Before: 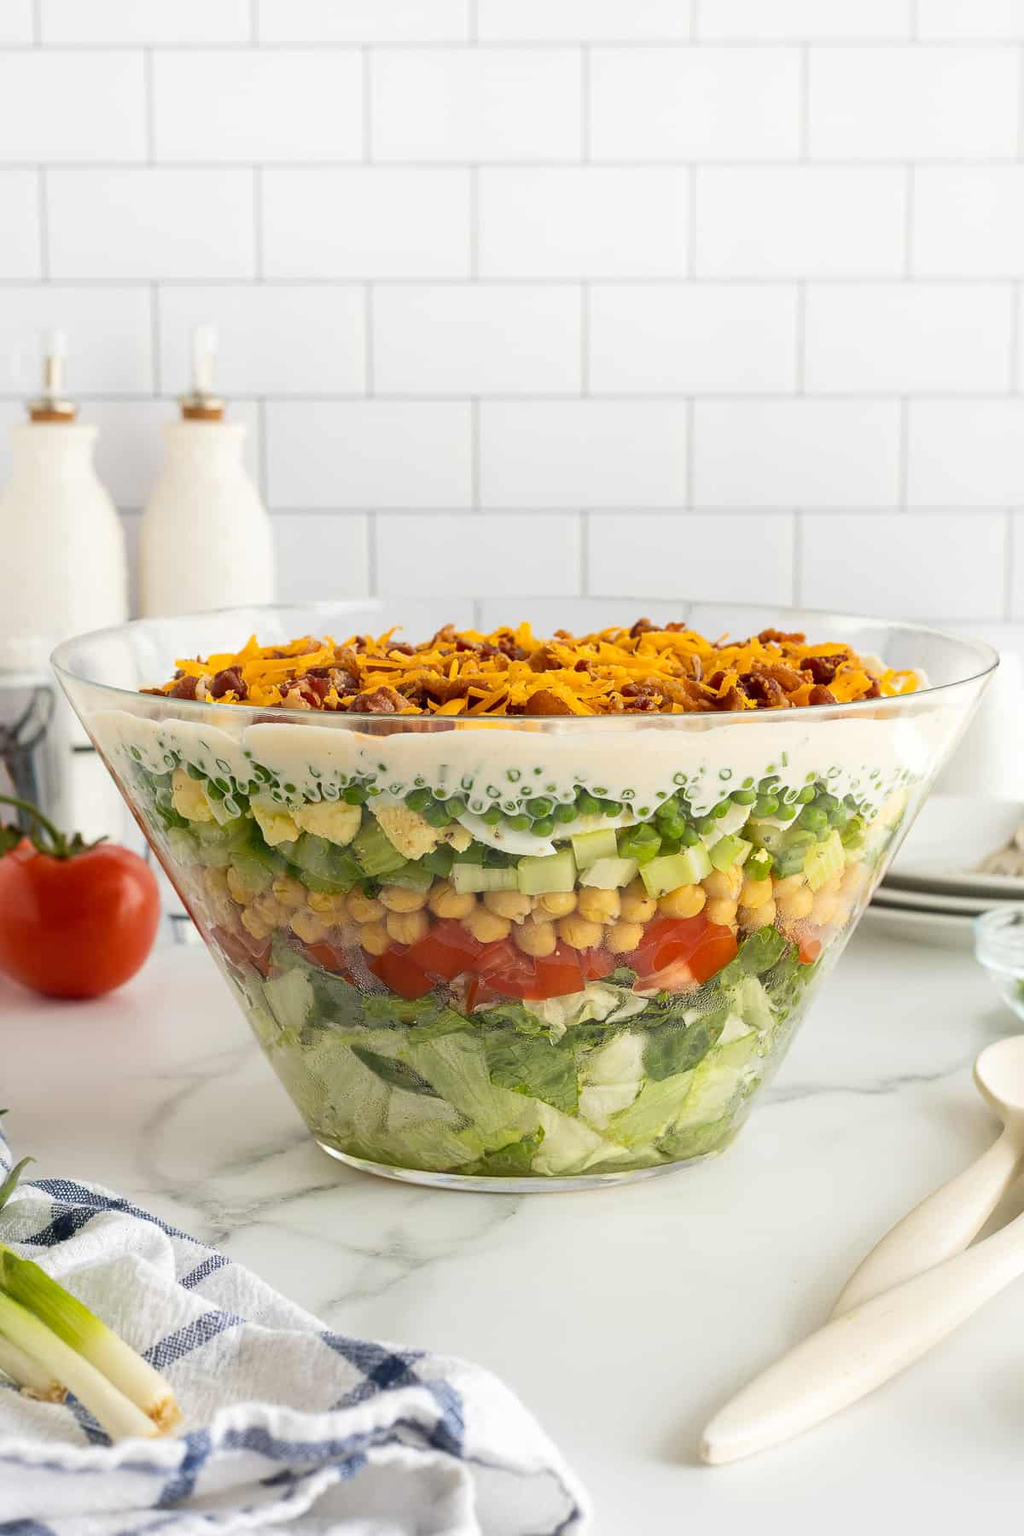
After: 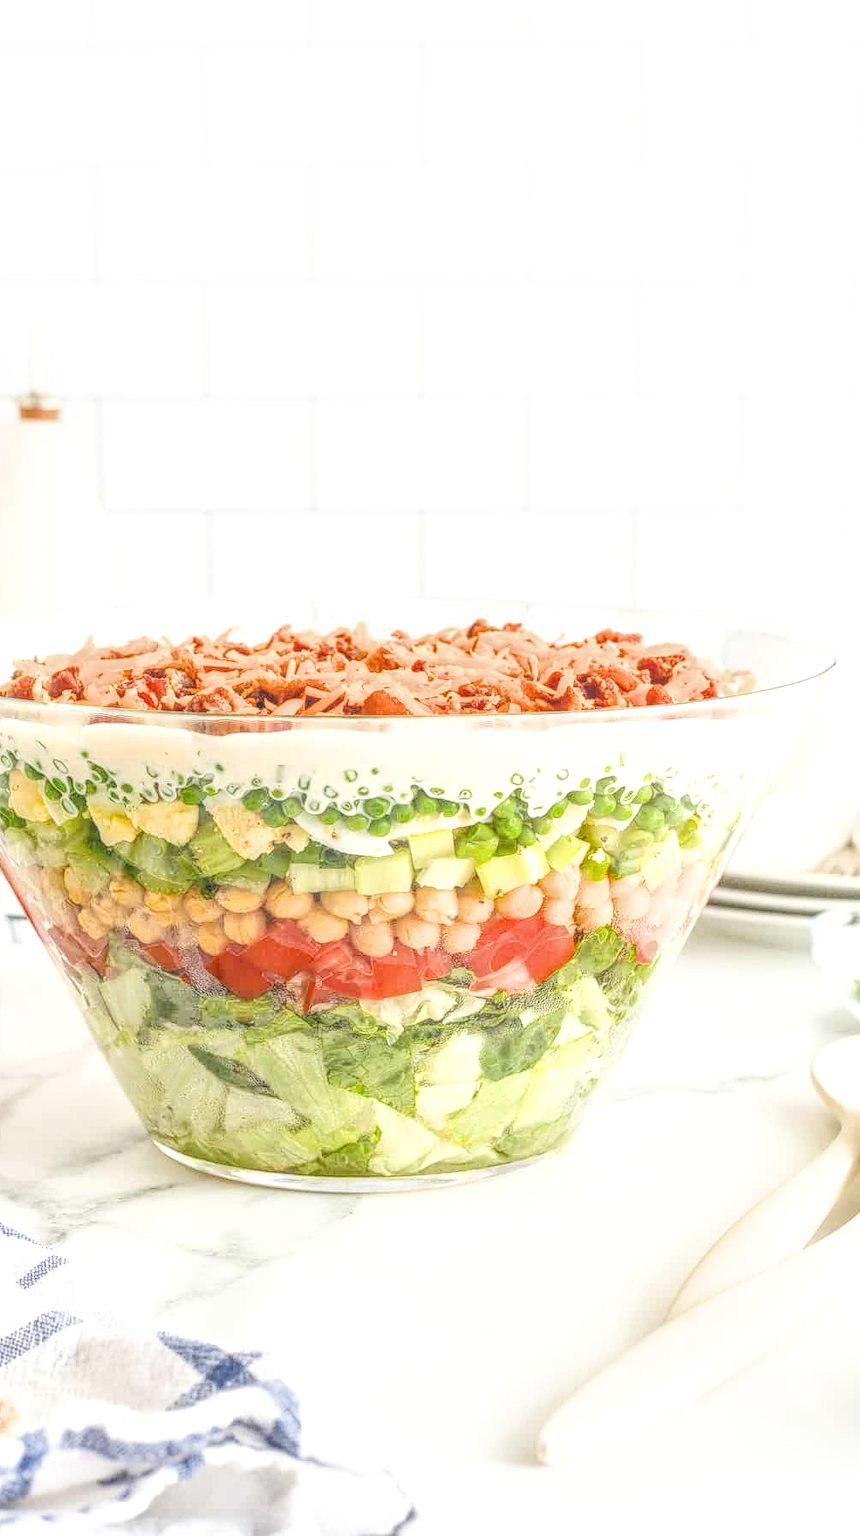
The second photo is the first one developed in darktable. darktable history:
exposure: black level correction 0, exposure 1.631 EV, compensate highlight preservation false
crop: left 15.967%
filmic rgb: black relative exposure -5.03 EV, white relative exposure 3.98 EV, hardness 2.88, contrast 1.098
local contrast: highlights 20%, shadows 29%, detail 200%, midtone range 0.2
